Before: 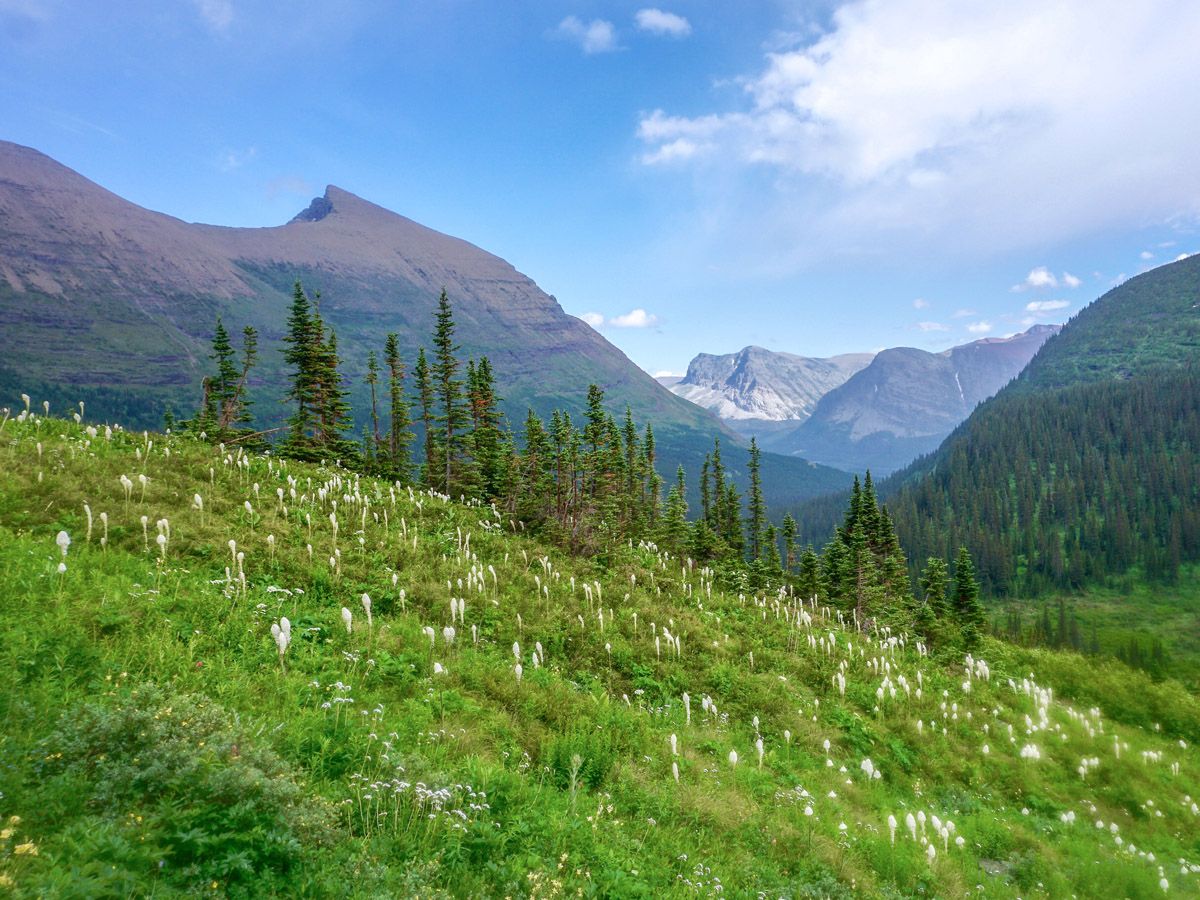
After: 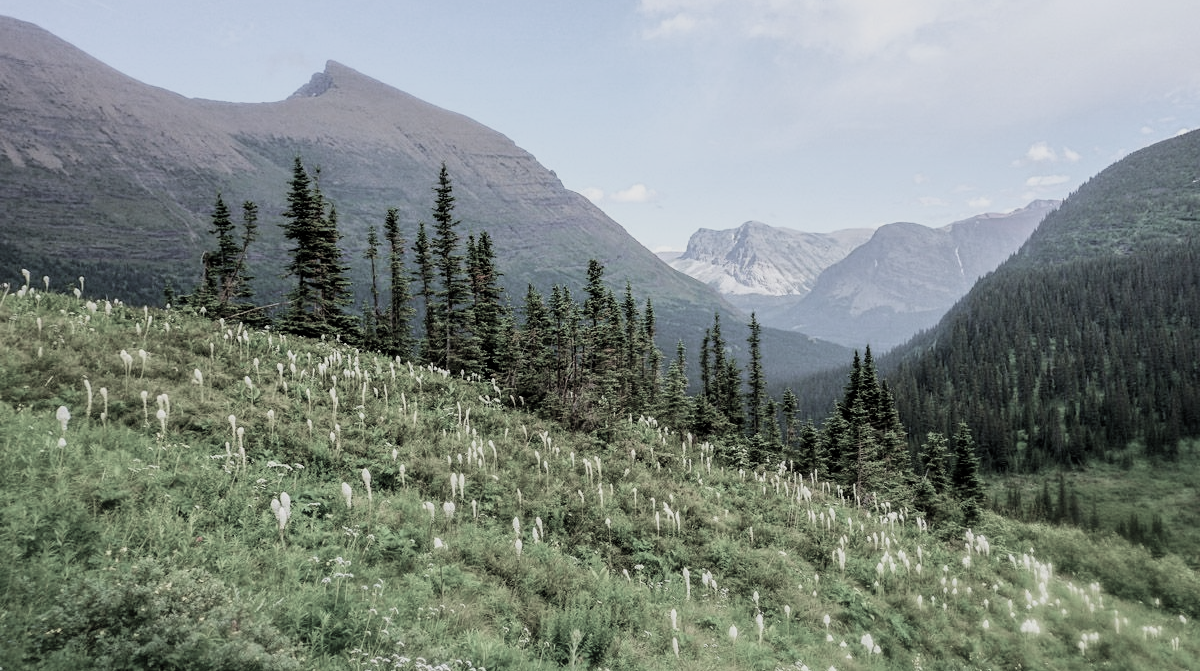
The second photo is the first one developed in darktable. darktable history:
crop: top 13.937%, bottom 11.397%
filmic rgb: black relative exposure -5.09 EV, white relative exposure 3.96 EV, hardness 2.9, contrast 1.3, highlights saturation mix -29.71%, color science v4 (2020)
